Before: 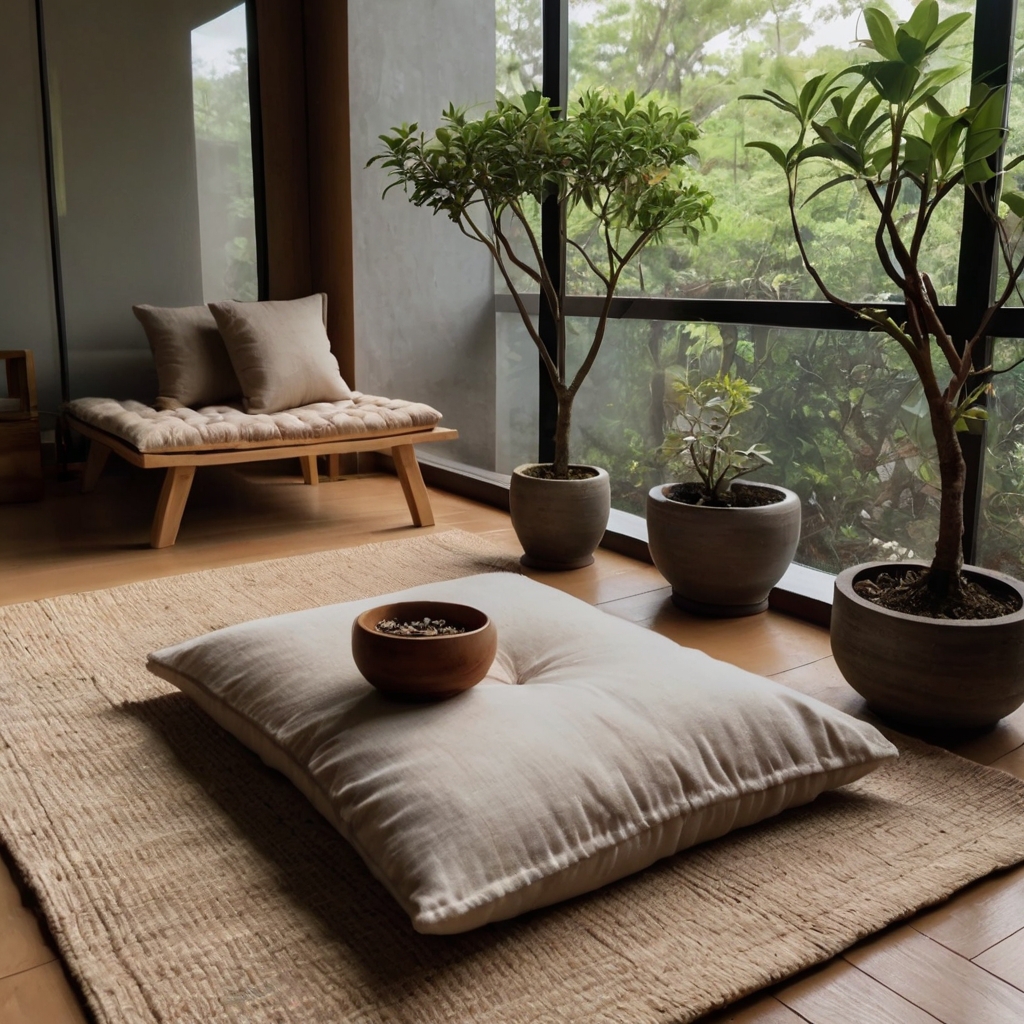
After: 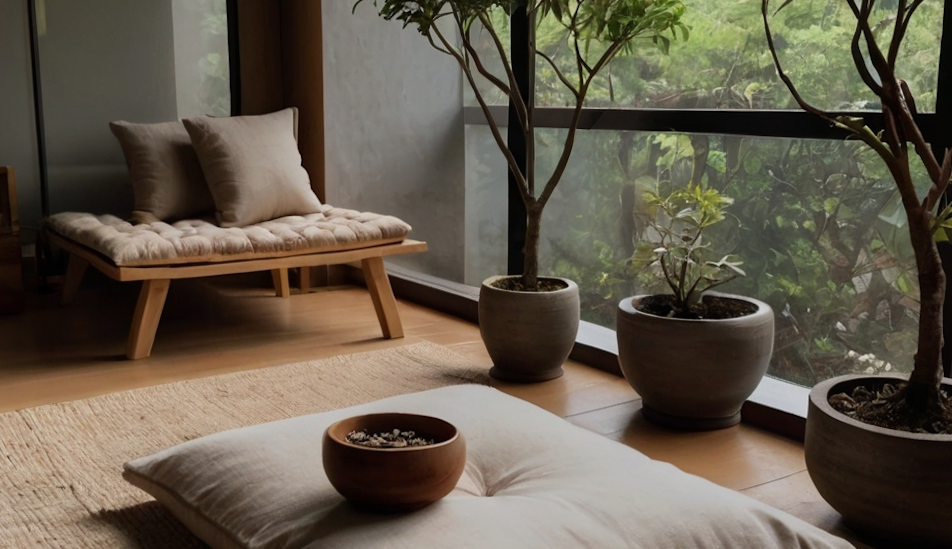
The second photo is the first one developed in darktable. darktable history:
rotate and perspective: lens shift (horizontal) -0.055, automatic cropping off
exposure: exposure -0.21 EV, compensate highlight preservation false
crop: left 1.744%, top 19.225%, right 5.069%, bottom 28.357%
